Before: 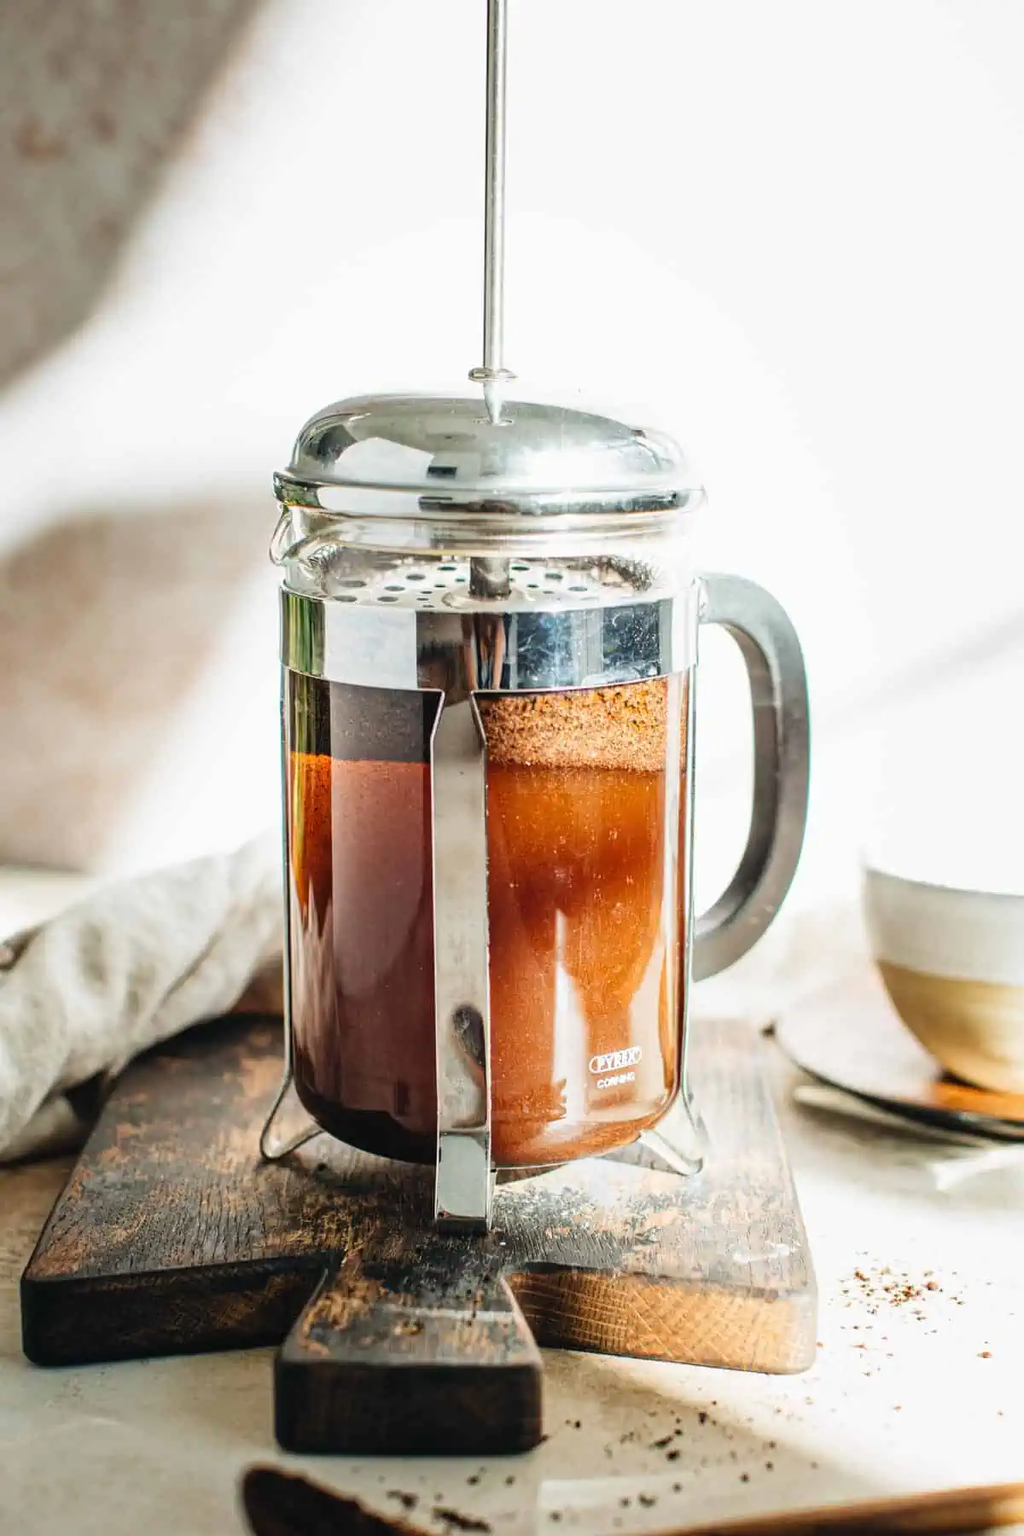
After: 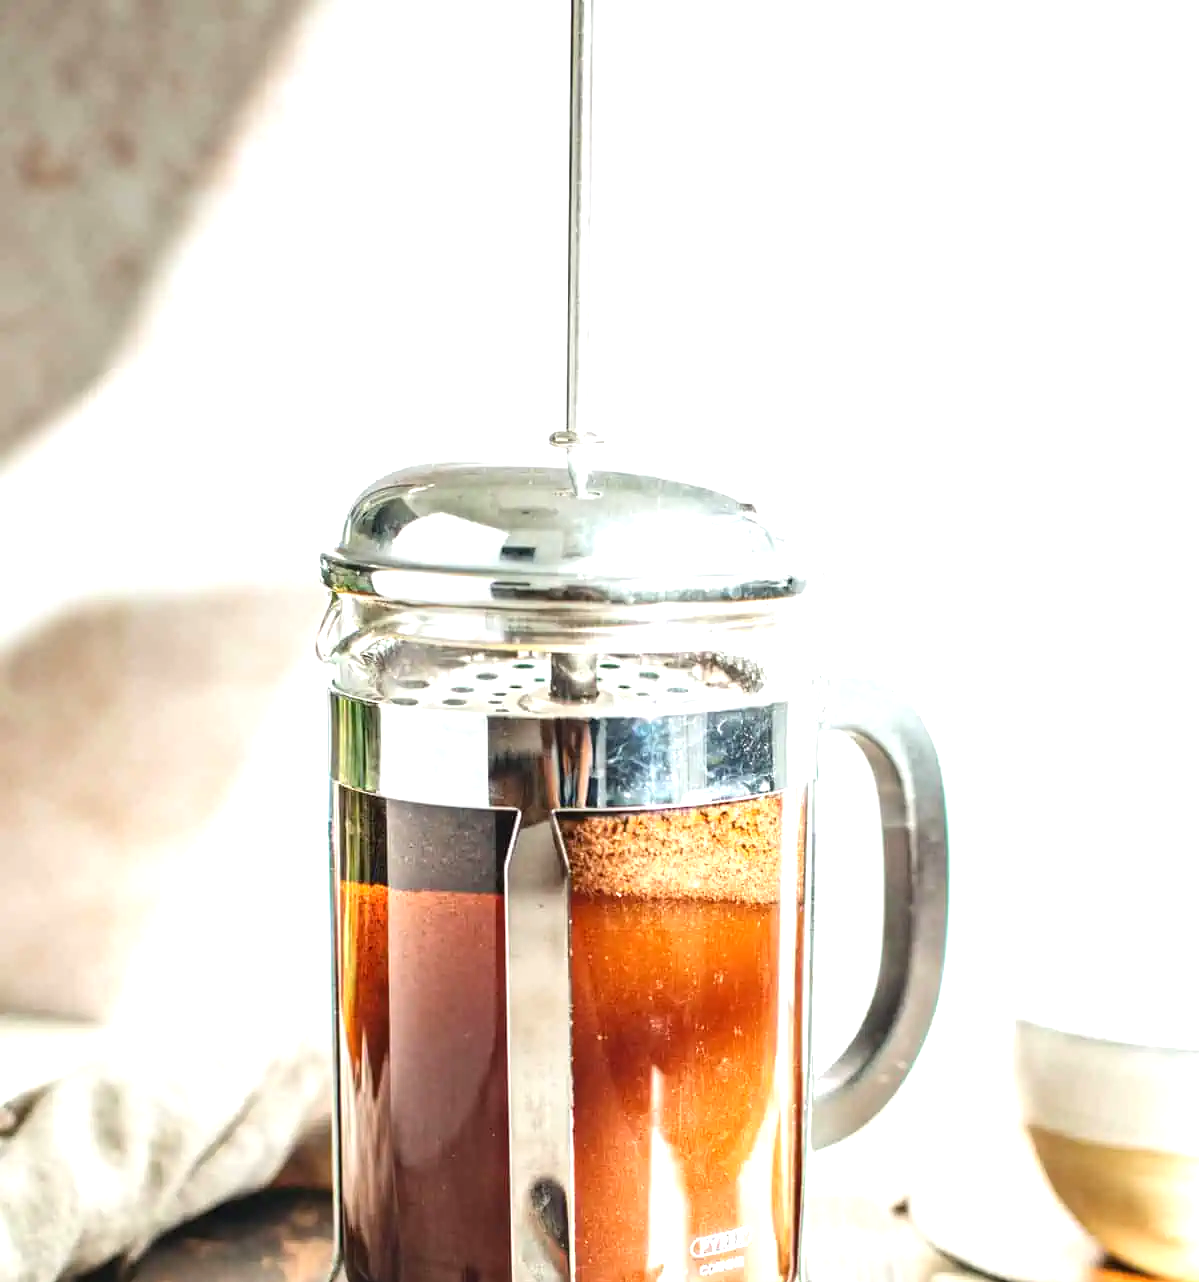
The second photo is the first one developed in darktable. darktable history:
exposure: black level correction 0, exposure 0.697 EV, compensate exposure bias true, compensate highlight preservation false
crop: right 0.001%, bottom 28.74%
